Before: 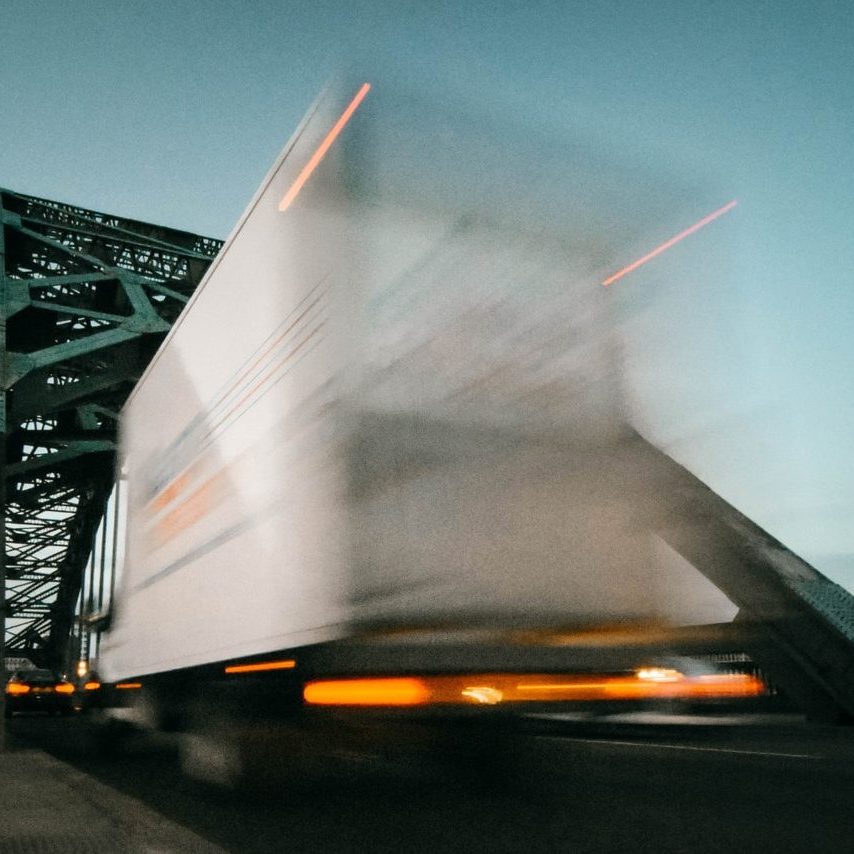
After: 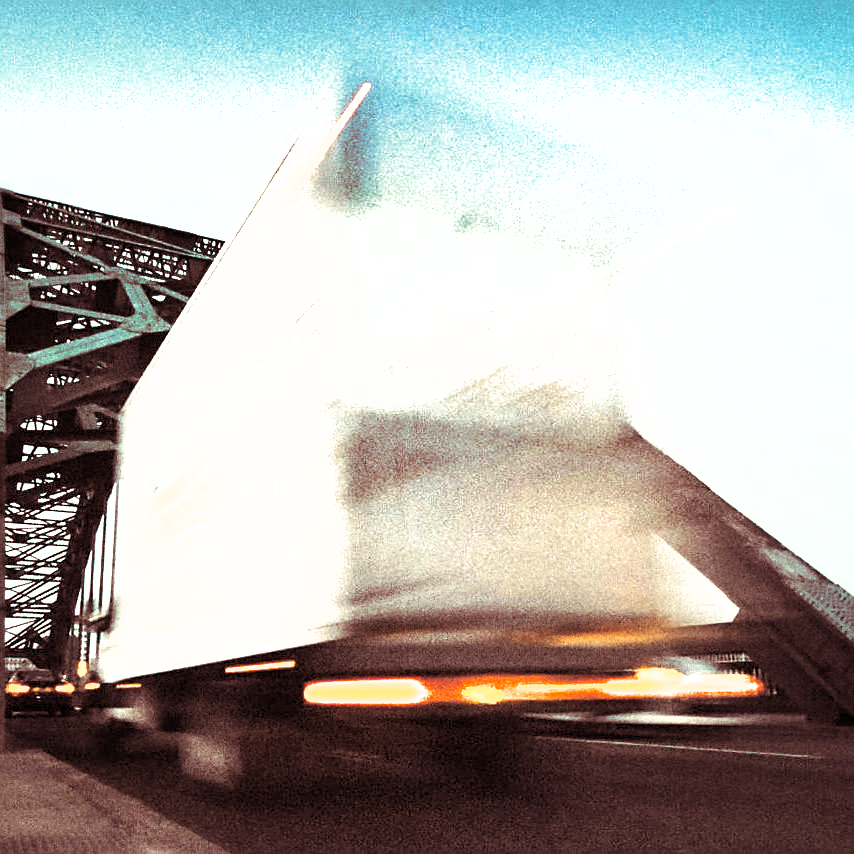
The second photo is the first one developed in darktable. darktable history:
shadows and highlights: low approximation 0.01, soften with gaussian
sharpen: on, module defaults
exposure: black level correction 0.001, exposure 1.719 EV, compensate exposure bias true, compensate highlight preservation false
split-toning: compress 20%
color correction: saturation 0.99
